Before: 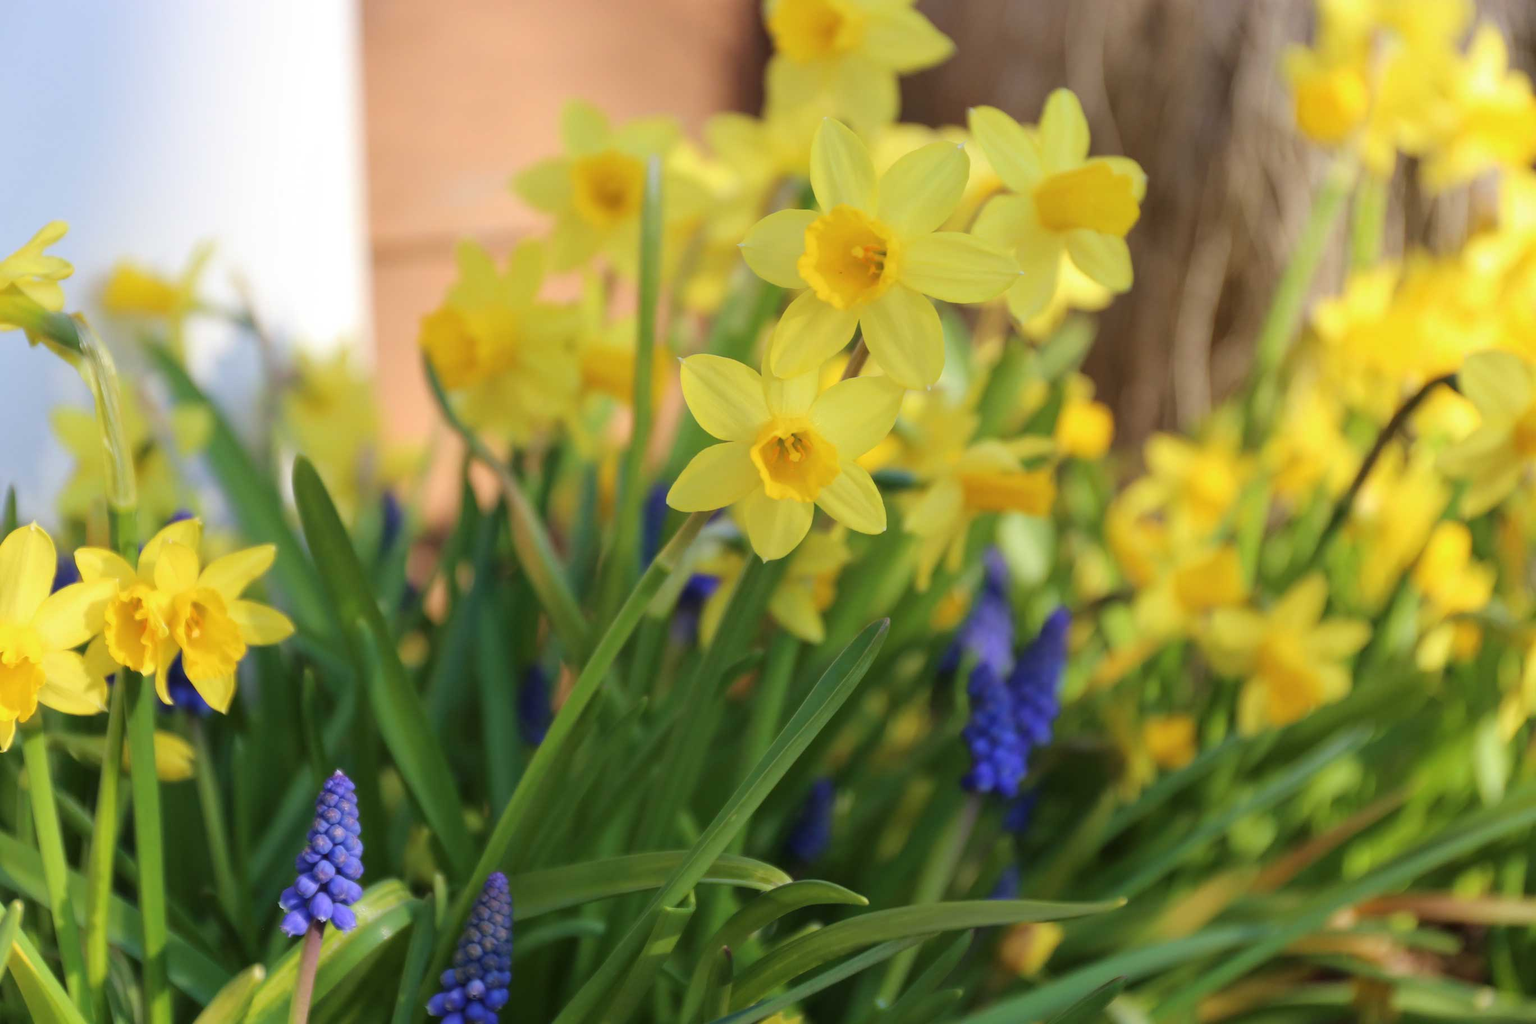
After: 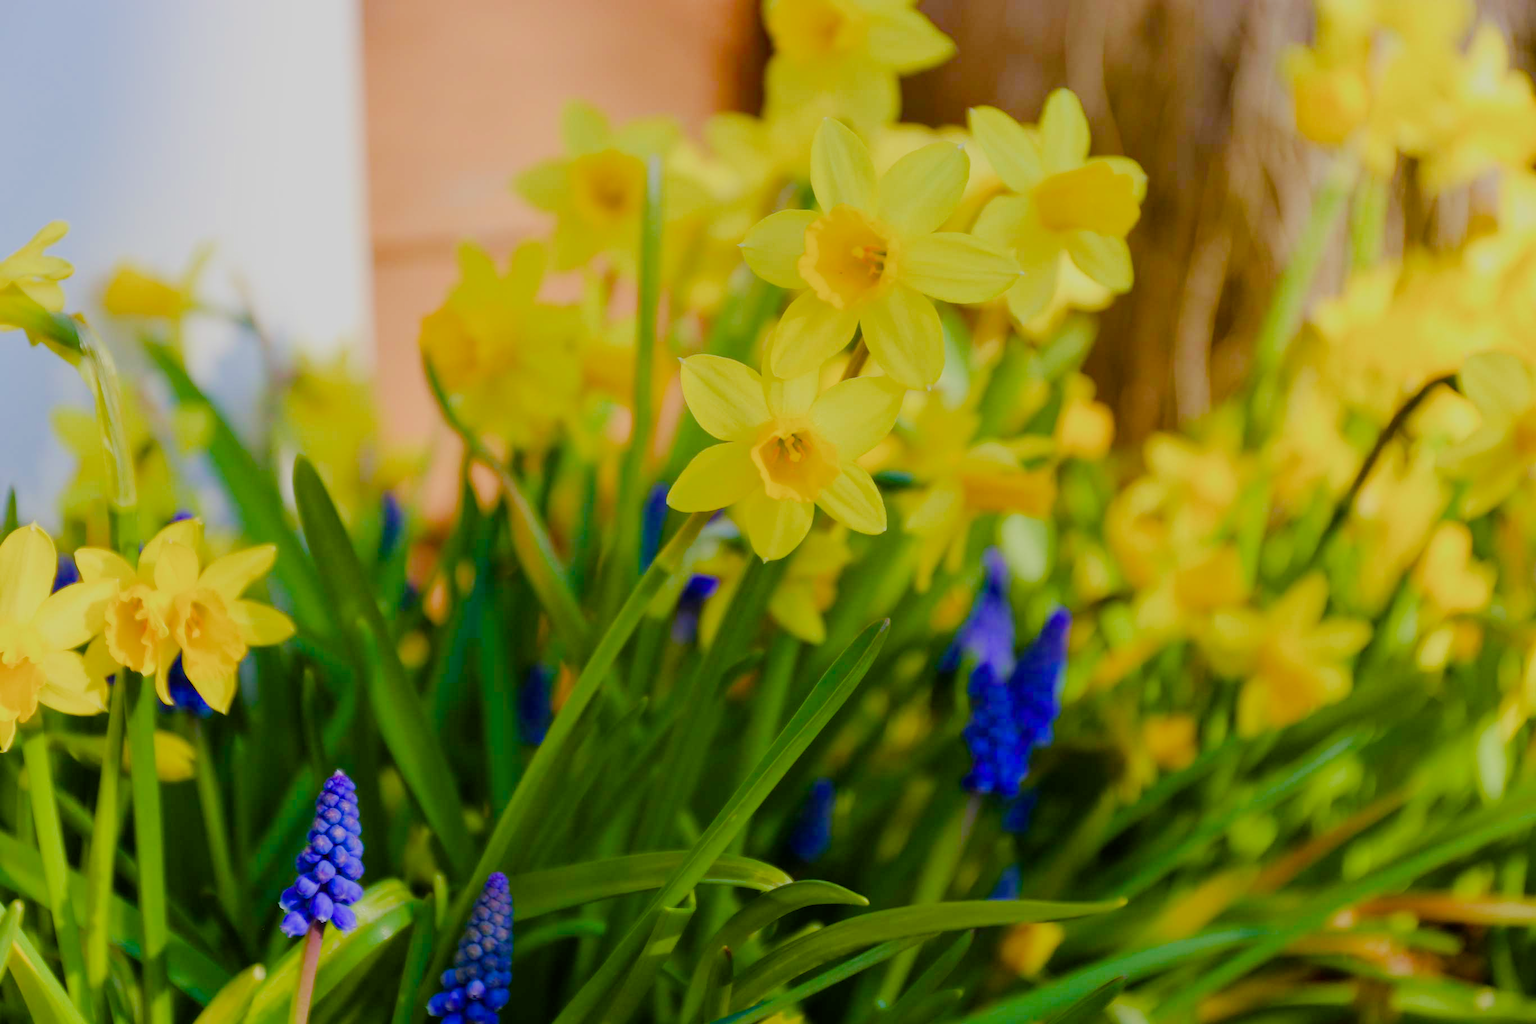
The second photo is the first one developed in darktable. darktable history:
color balance rgb: perceptual saturation grading › global saturation 24.74%, perceptual saturation grading › highlights -51.22%, perceptual saturation grading › mid-tones 19.16%, perceptual saturation grading › shadows 60.98%, global vibrance 50%
filmic rgb: black relative exposure -7.32 EV, white relative exposure 5.09 EV, hardness 3.2
